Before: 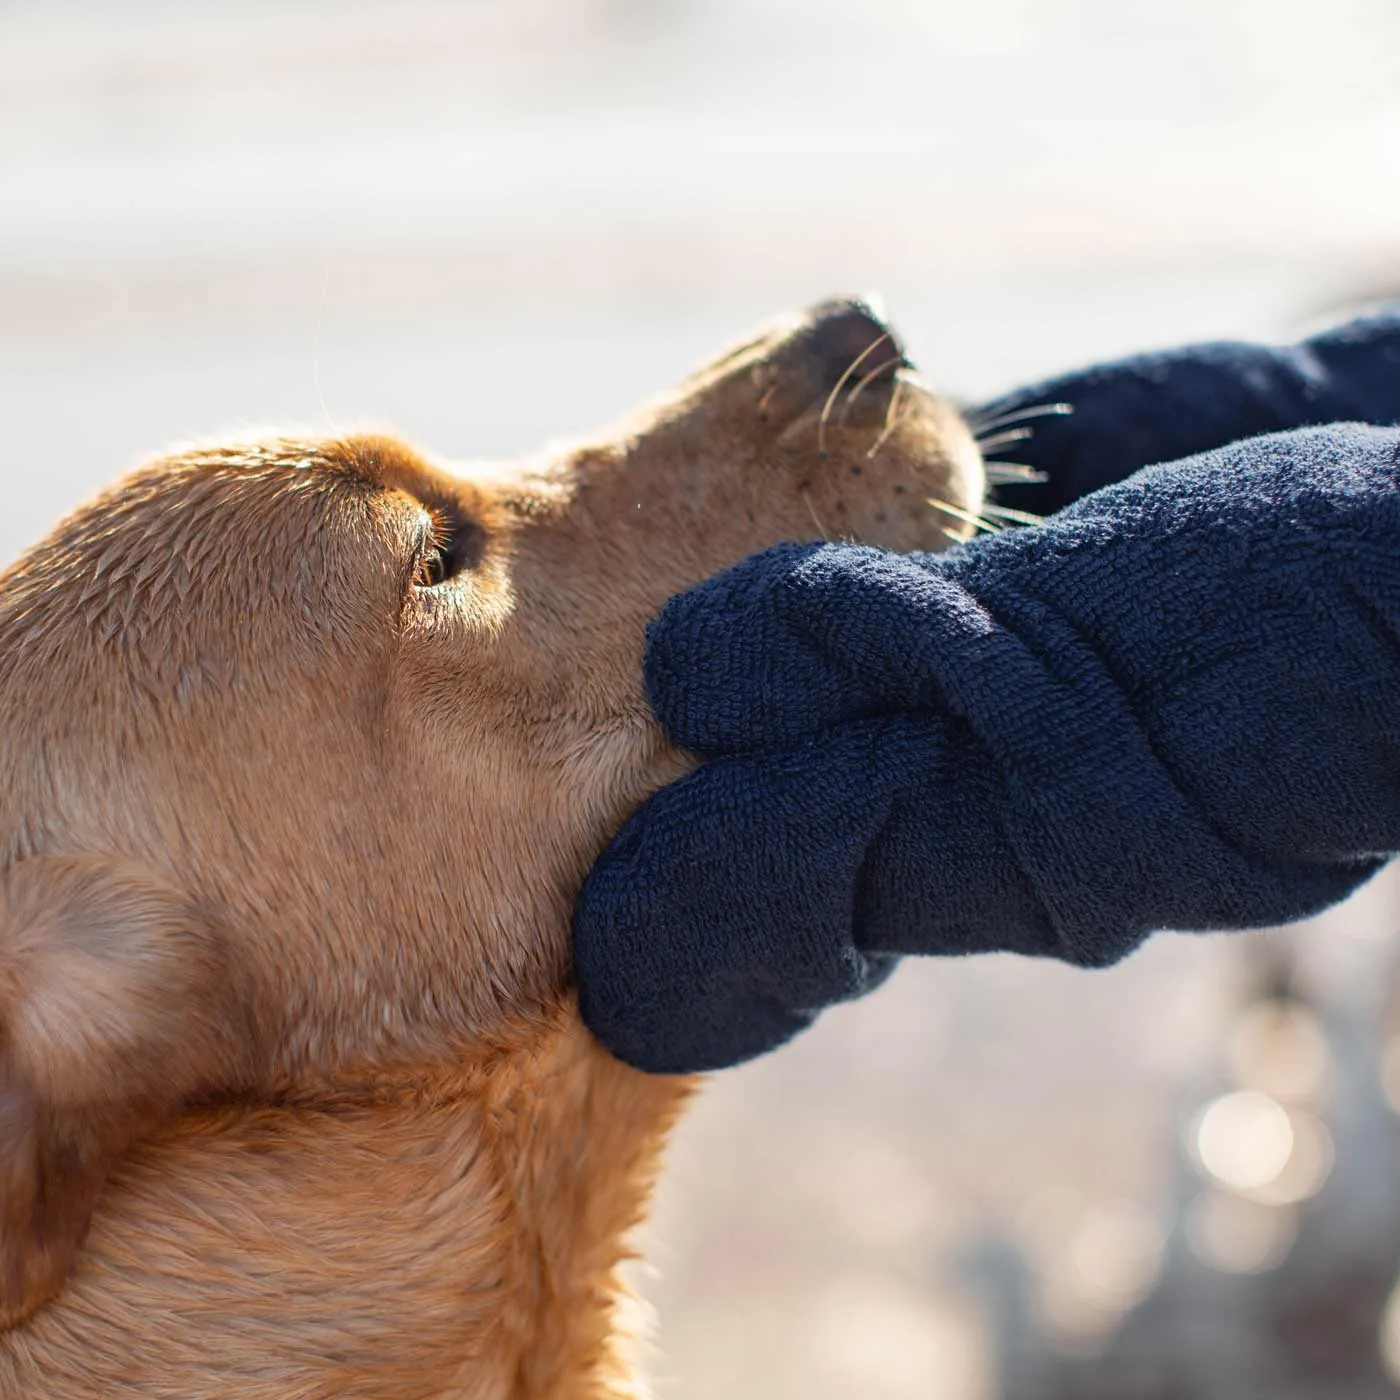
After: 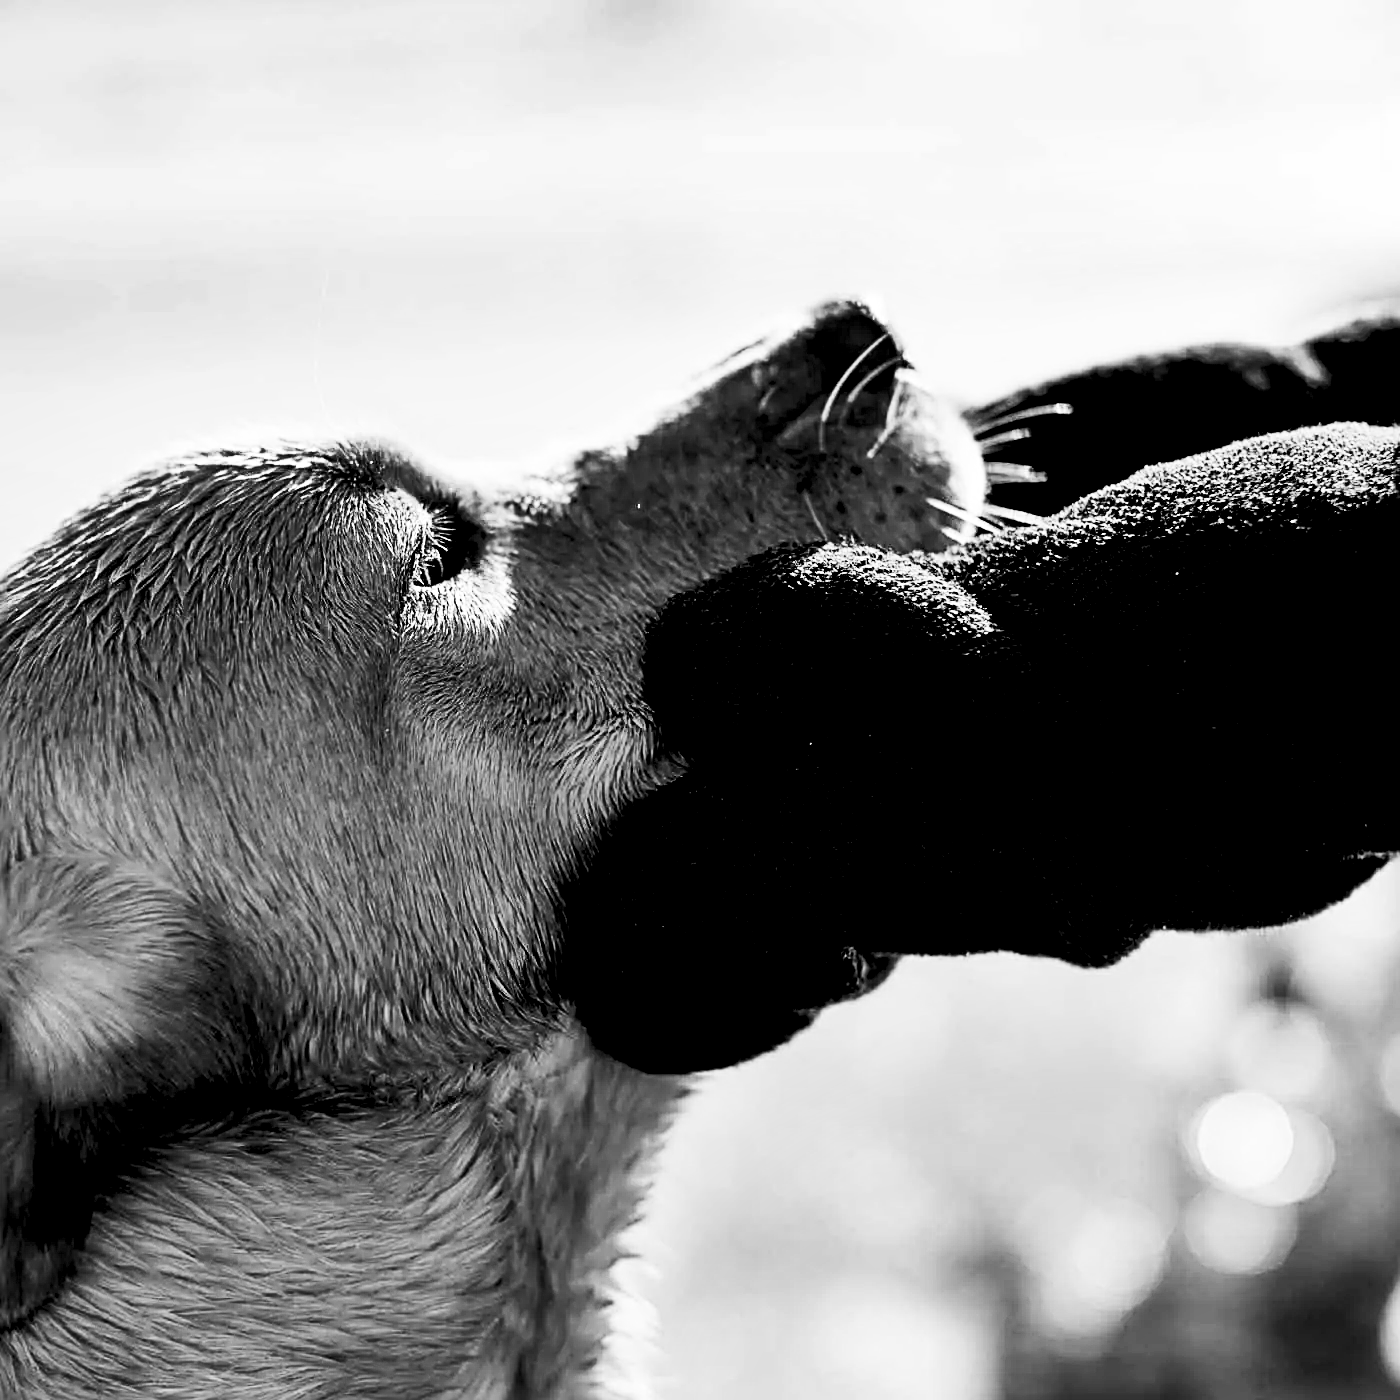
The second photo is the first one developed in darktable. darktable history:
exposure: black level correction 0.047, exposure 0.013 EV, compensate highlight preservation false
sharpen: radius 2.676, amount 0.669
contrast brightness saturation: contrast 0.39, brightness 0.1
shadows and highlights: radius 100.41, shadows 50.55, highlights -64.36, highlights color adjustment 49.82%, soften with gaussian
monochrome: a 2.21, b -1.33, size 2.2
